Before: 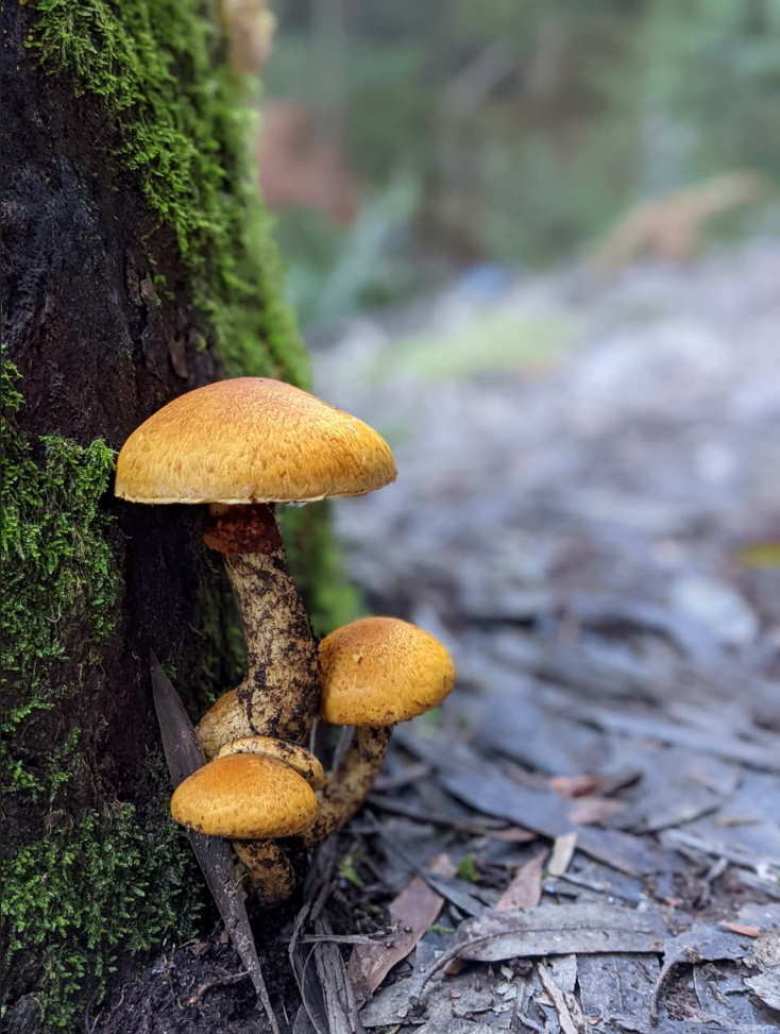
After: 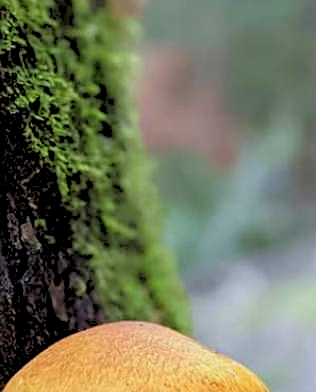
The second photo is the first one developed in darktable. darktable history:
rgb levels: preserve colors sum RGB, levels [[0.038, 0.433, 0.934], [0, 0.5, 1], [0, 0.5, 1]]
sharpen: on, module defaults
crop: left 15.452%, top 5.459%, right 43.956%, bottom 56.62%
